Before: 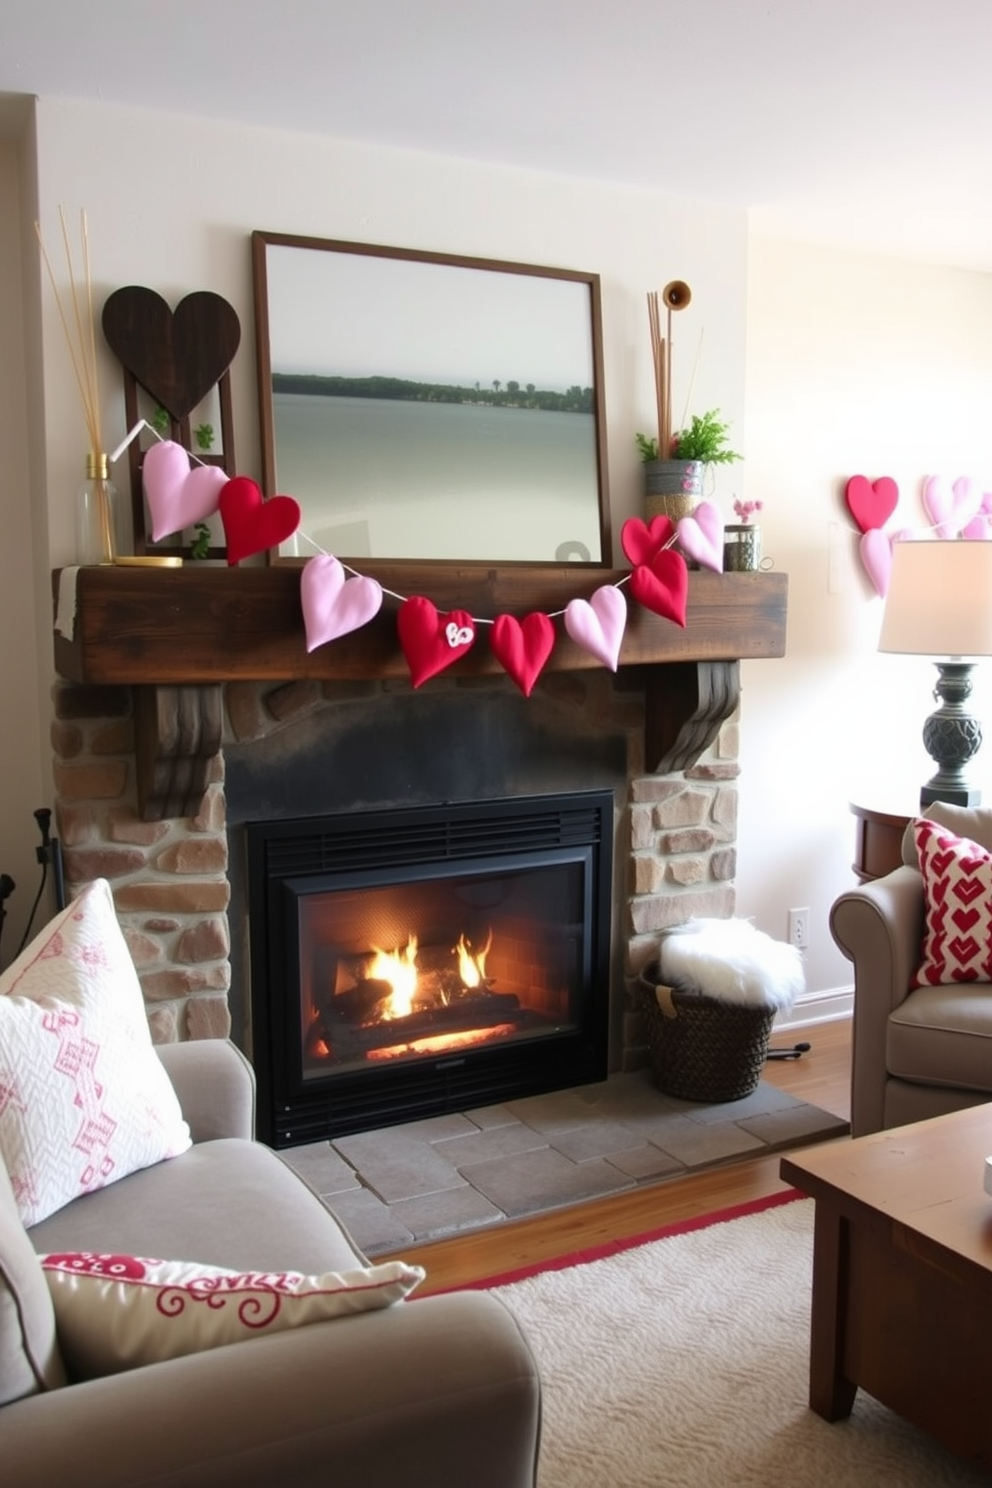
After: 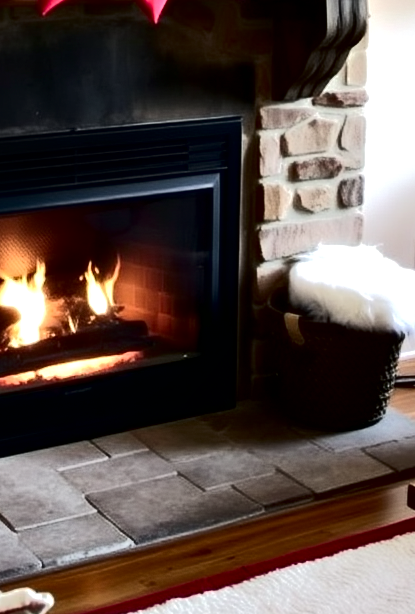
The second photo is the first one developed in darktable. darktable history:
local contrast: mode bilateral grid, contrast 24, coarseness 60, detail 151%, midtone range 0.2
tone curve: curves: ch0 [(0, 0) (0.003, 0.006) (0.011, 0.006) (0.025, 0.008) (0.044, 0.014) (0.069, 0.02) (0.1, 0.025) (0.136, 0.037) (0.177, 0.053) (0.224, 0.086) (0.277, 0.13) (0.335, 0.189) (0.399, 0.253) (0.468, 0.375) (0.543, 0.521) (0.623, 0.671) (0.709, 0.789) (0.801, 0.841) (0.898, 0.889) (1, 1)], color space Lab, independent channels, preserve colors none
crop: left 37.5%, top 45.279%, right 20.632%, bottom 13.404%
contrast equalizer: octaves 7, y [[0.6 ×6], [0.55 ×6], [0 ×6], [0 ×6], [0 ×6]]
